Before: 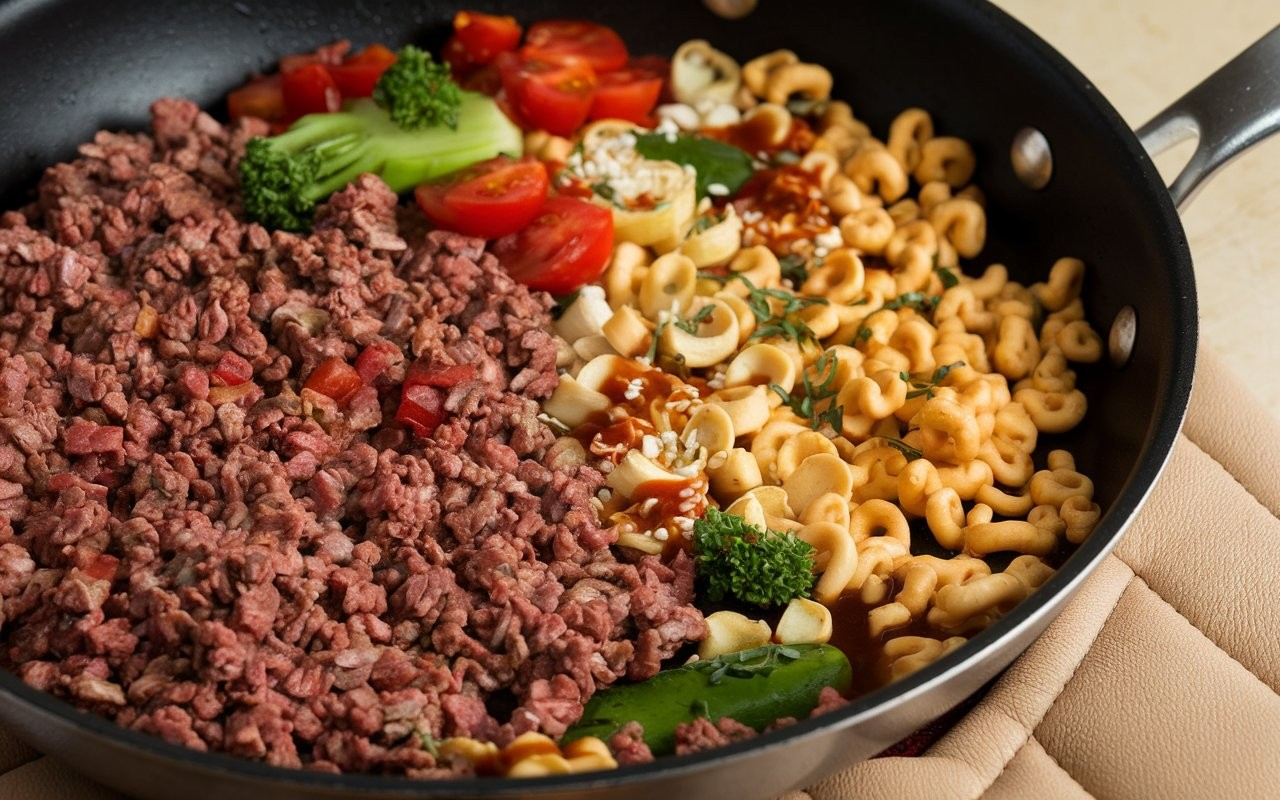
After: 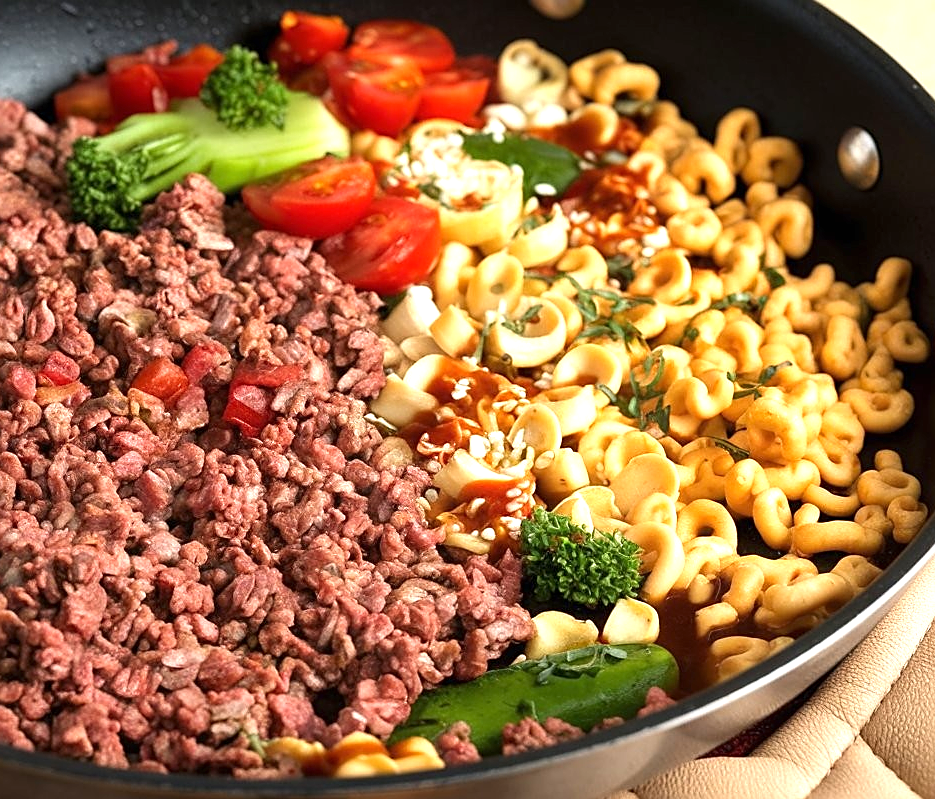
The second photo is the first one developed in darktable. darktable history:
exposure: black level correction 0, exposure 0.897 EV, compensate highlight preservation false
sharpen: on, module defaults
crop: left 13.564%, right 13.385%
